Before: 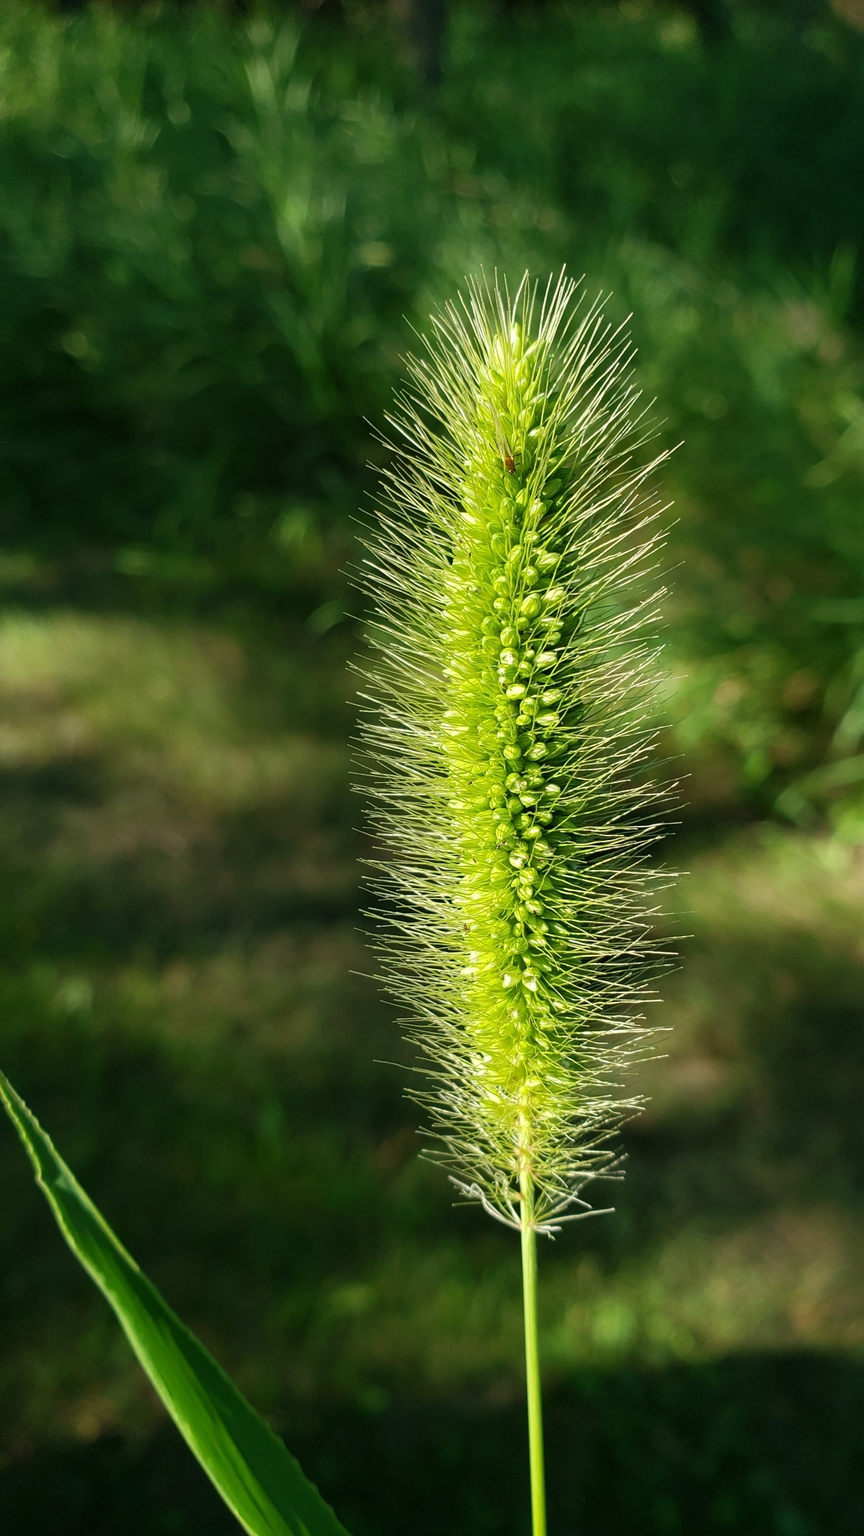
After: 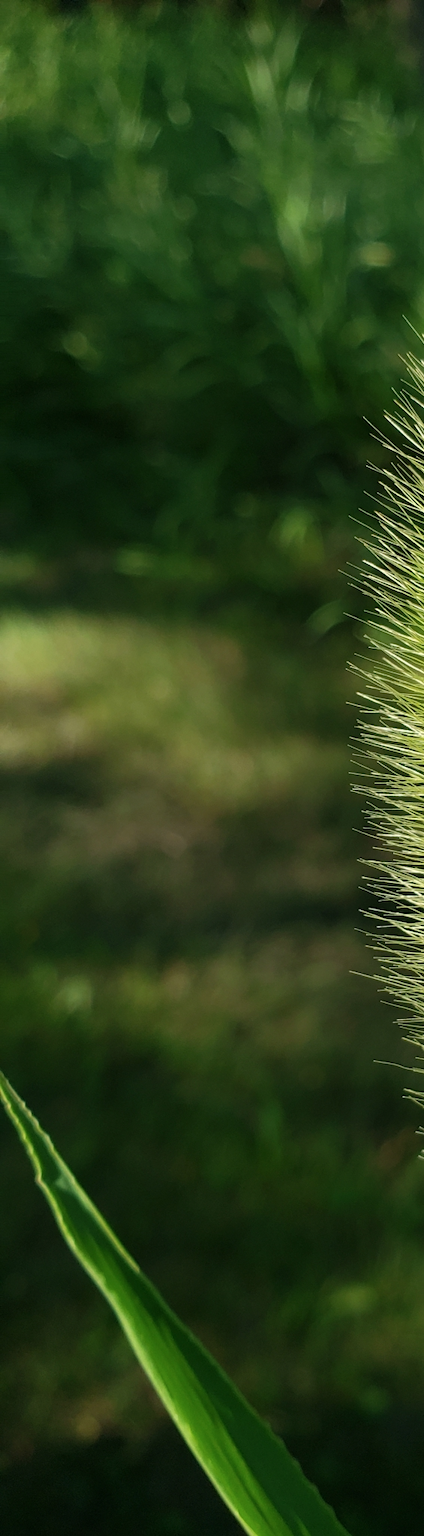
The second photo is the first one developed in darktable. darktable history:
contrast brightness saturation: saturation -0.05
crop and rotate: left 0%, top 0%, right 50.845%
